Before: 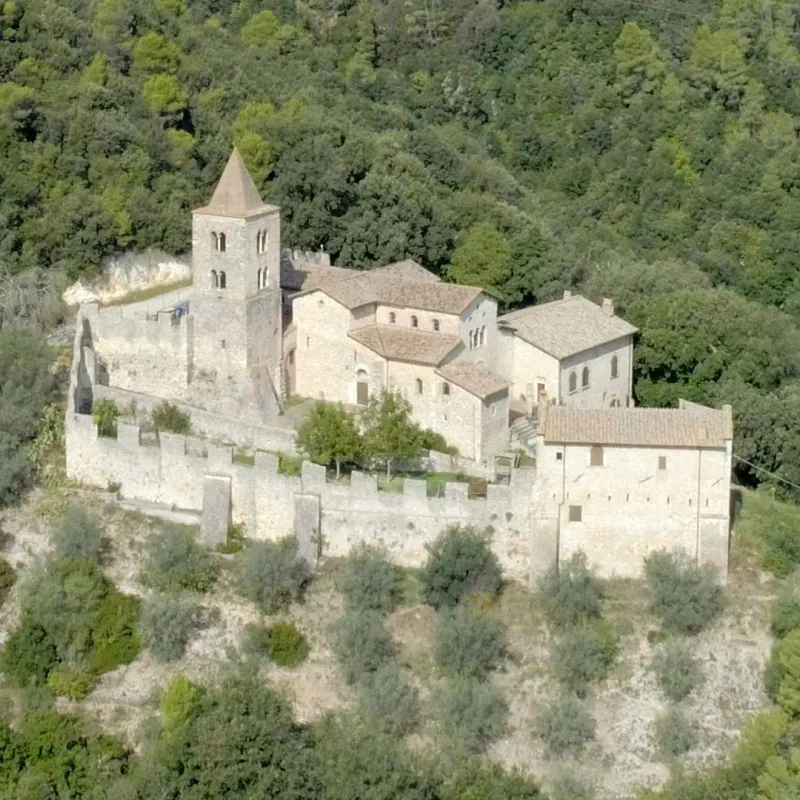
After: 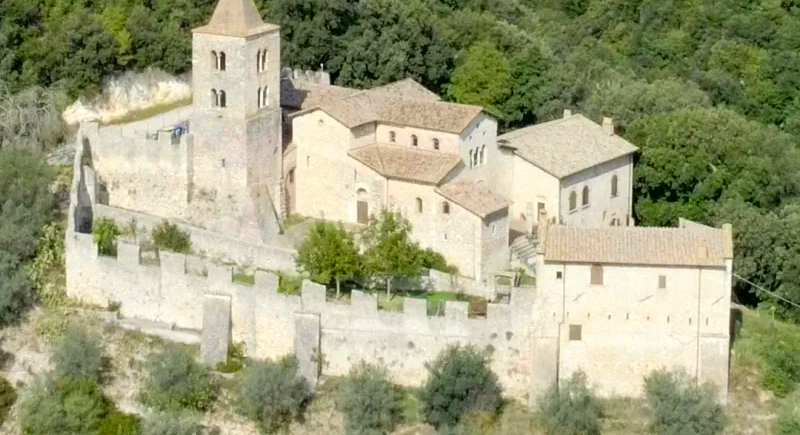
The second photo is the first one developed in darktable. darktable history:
crop and rotate: top 22.74%, bottom 22.872%
contrast brightness saturation: contrast 0.169, saturation 0.325
